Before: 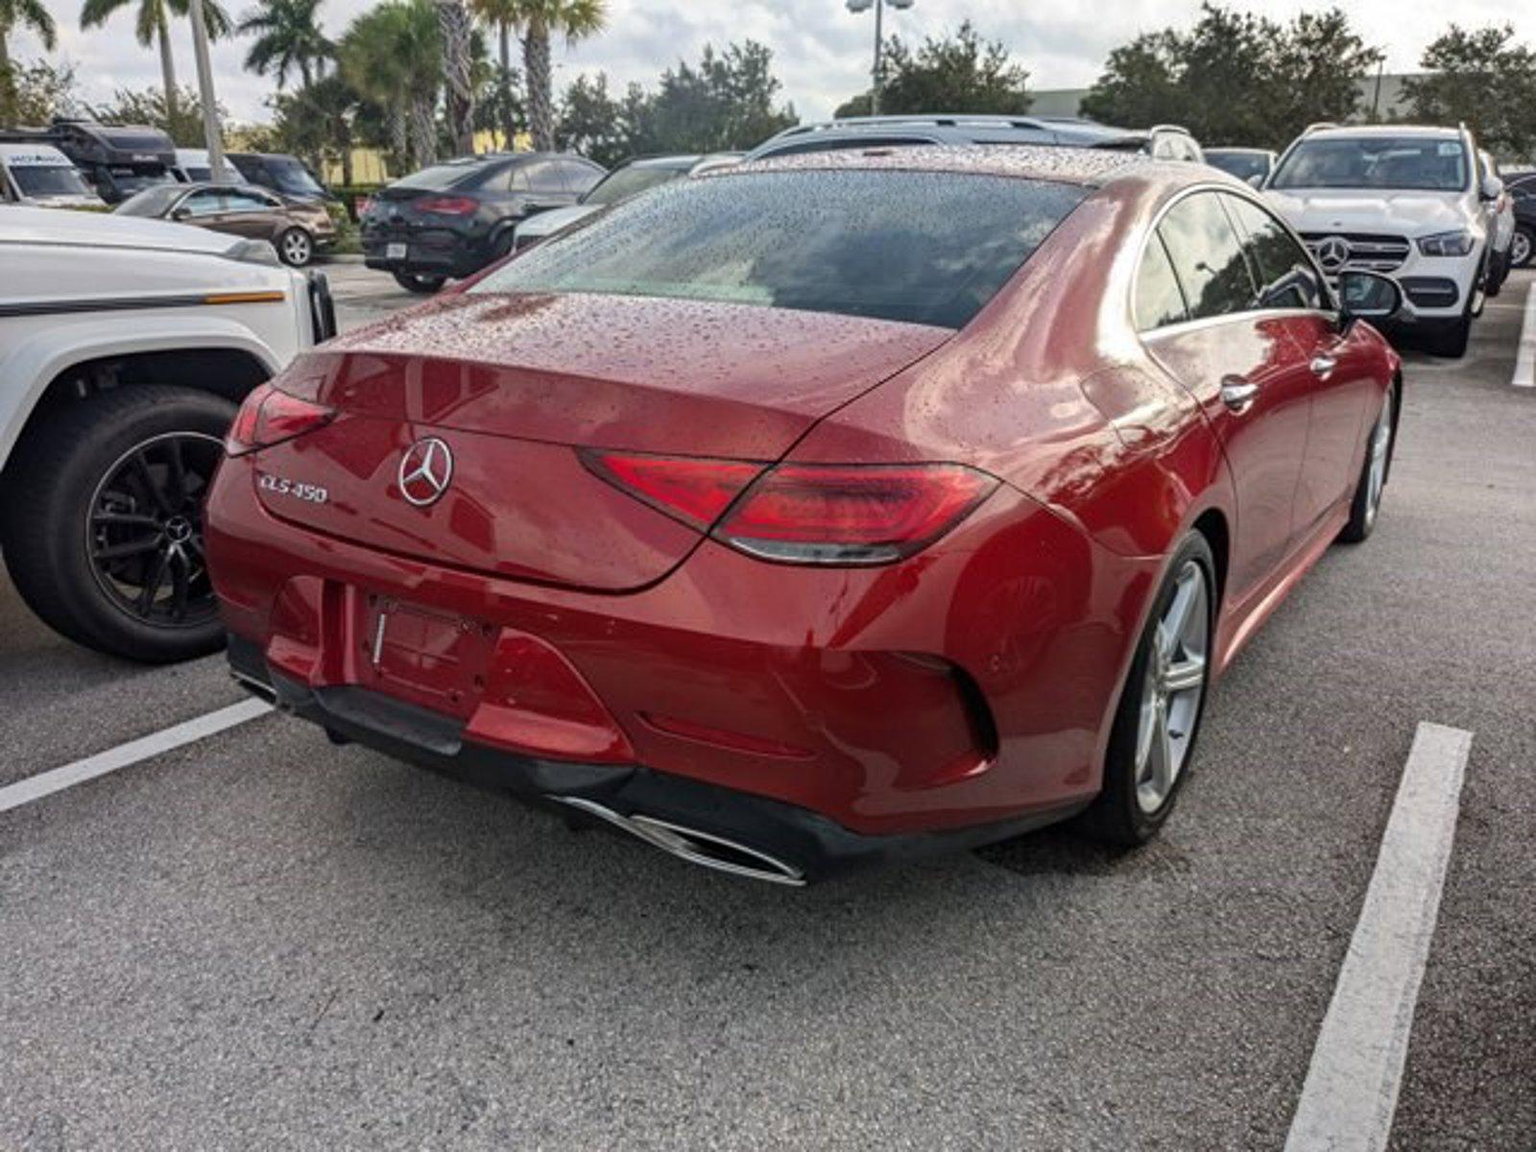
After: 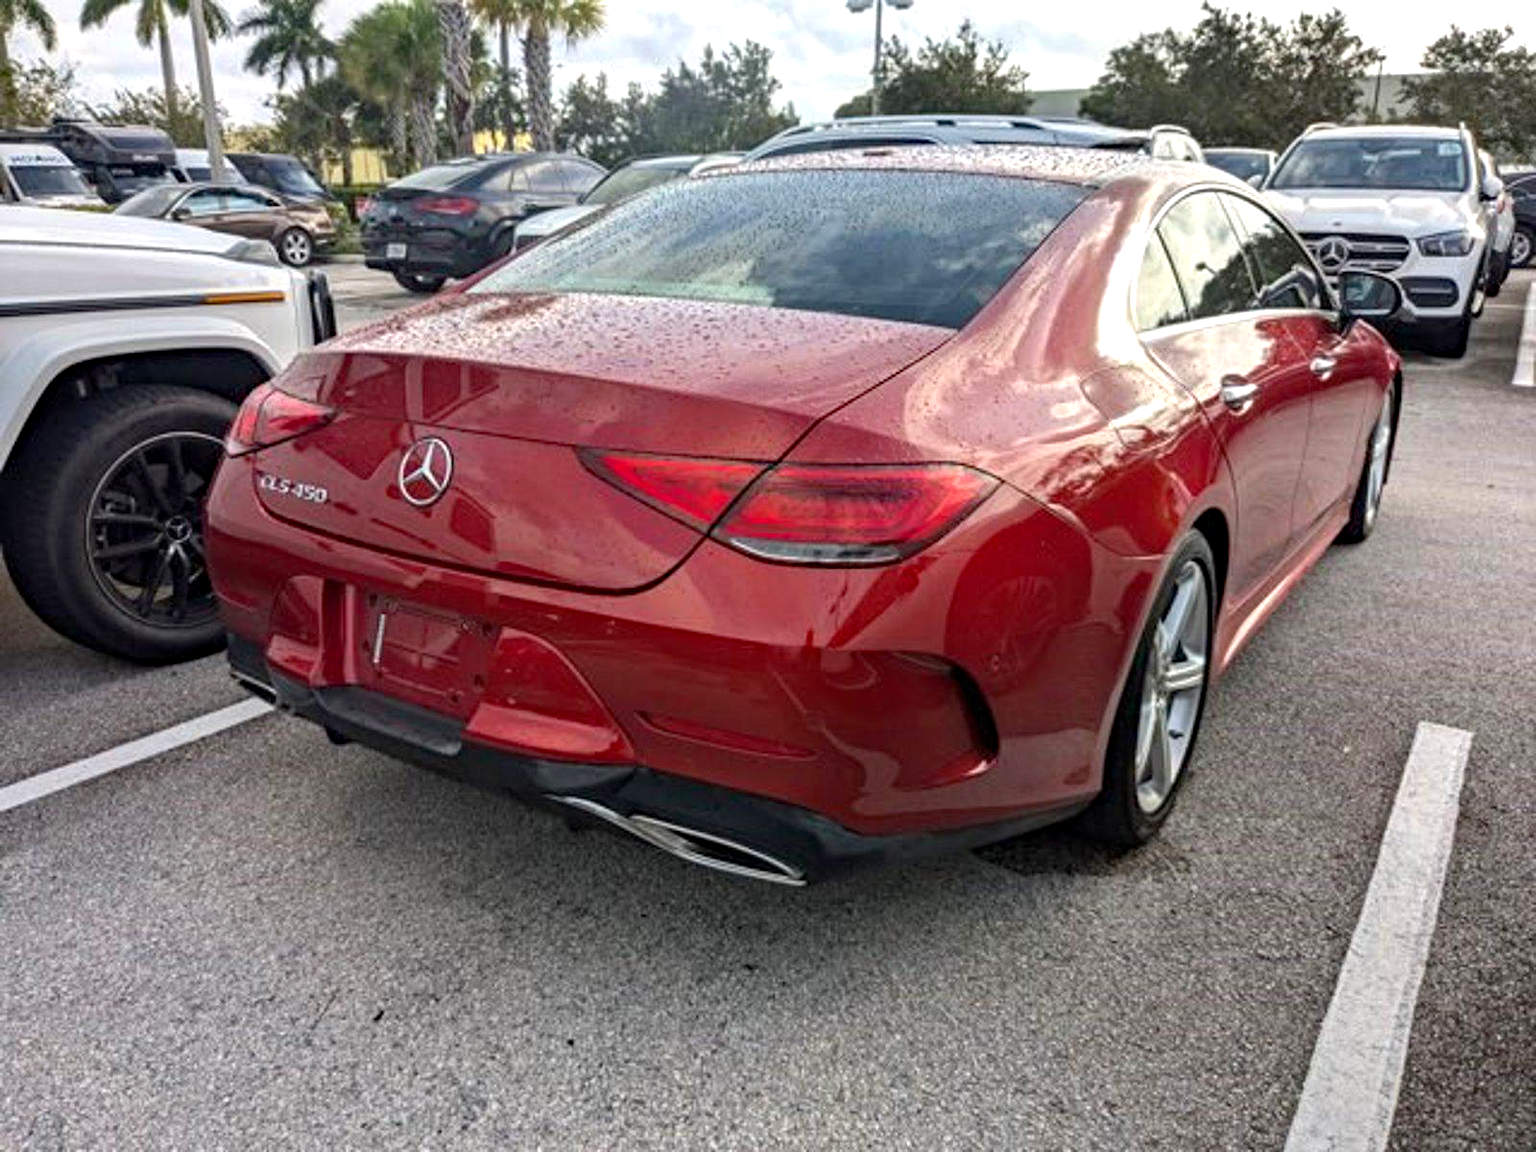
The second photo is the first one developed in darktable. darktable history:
exposure: black level correction 0.001, exposure 0.5 EV, compensate exposure bias true, compensate highlight preservation false
haze removal: compatibility mode true, adaptive false
